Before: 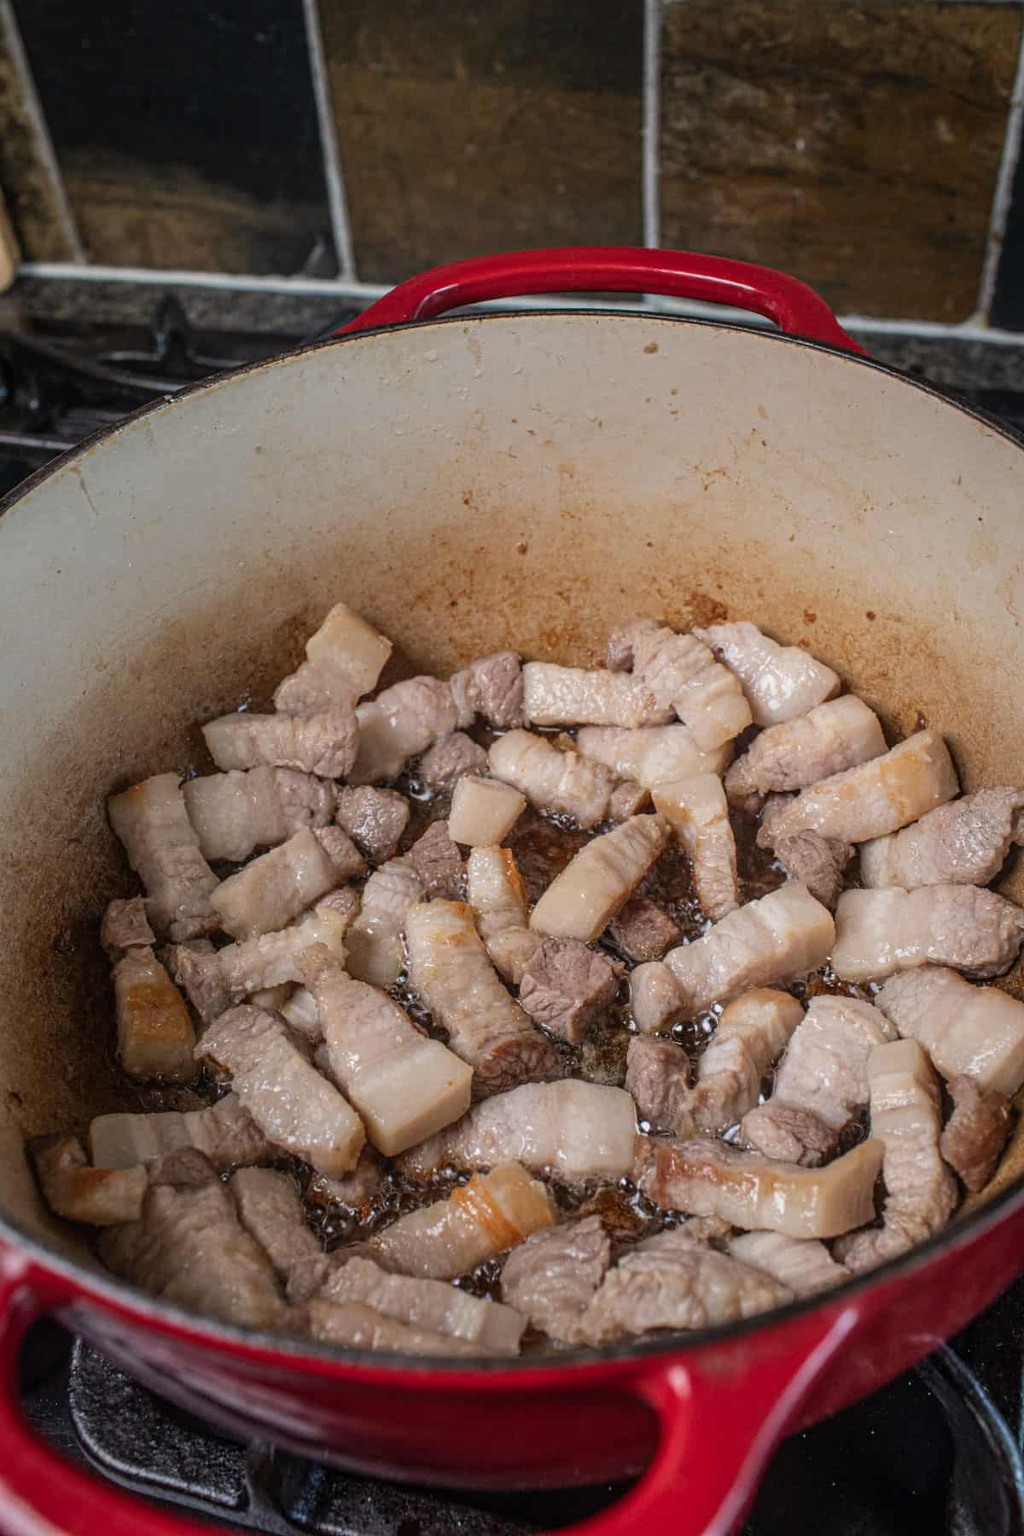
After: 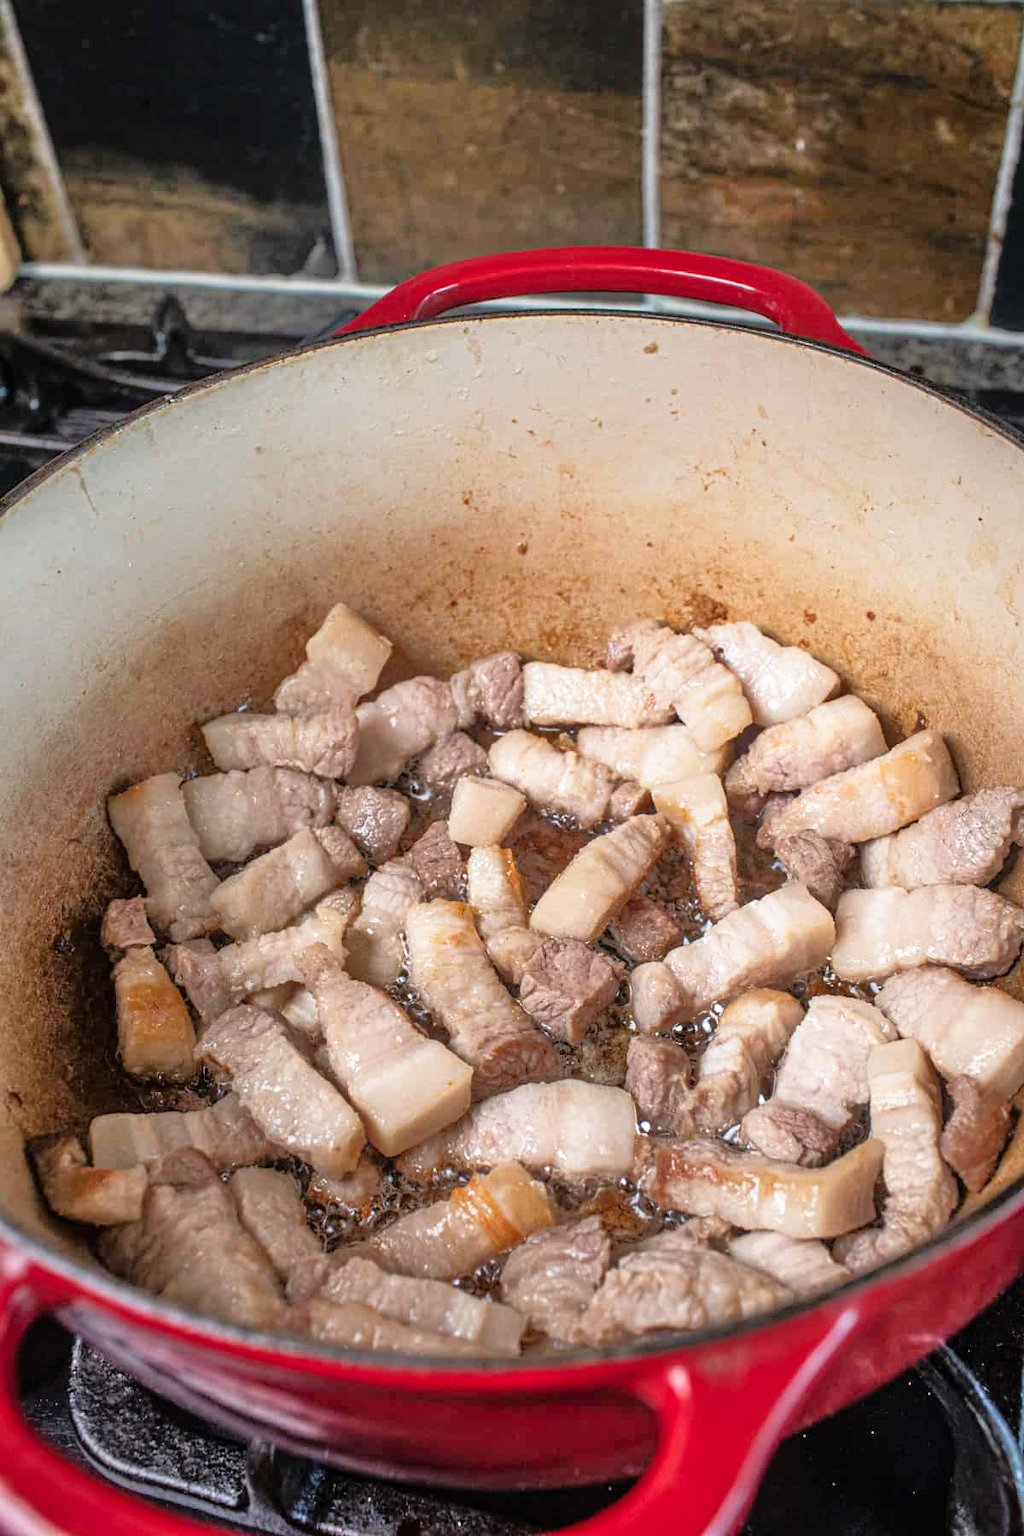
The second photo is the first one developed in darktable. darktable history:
base curve: curves: ch0 [(0, 0) (0.579, 0.807) (1, 1)], preserve colors none
tone equalizer: -8 EV -0.495 EV, -7 EV -0.326 EV, -6 EV -0.122 EV, -5 EV 0.427 EV, -4 EV 0.977 EV, -3 EV 0.792 EV, -2 EV -0.013 EV, -1 EV 0.135 EV, +0 EV -0.007 EV
